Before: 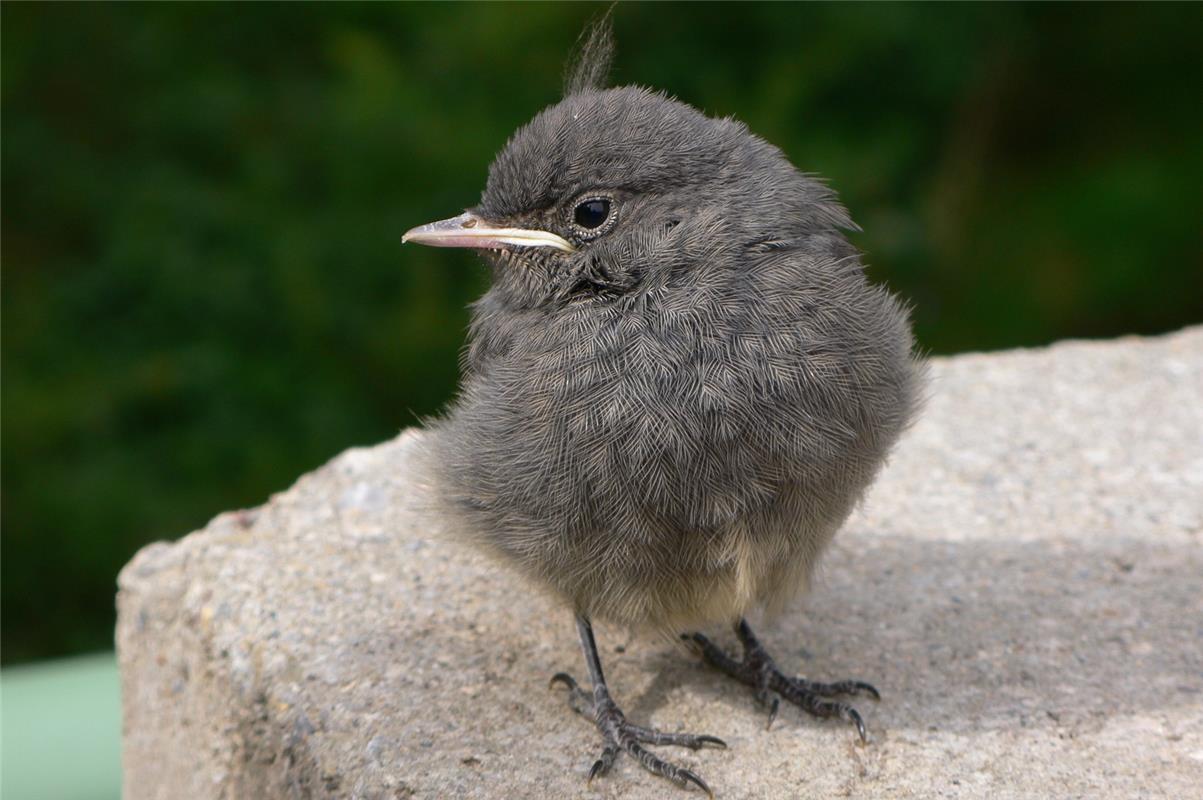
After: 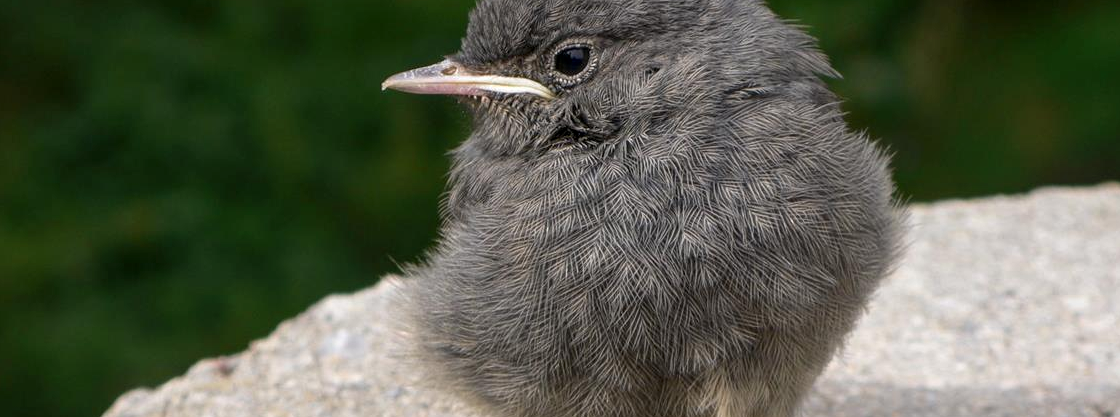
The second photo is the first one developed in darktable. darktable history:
white balance: red 1, blue 1
crop: left 1.744%, top 19.225%, right 5.069%, bottom 28.357%
local contrast: on, module defaults
tone equalizer: on, module defaults
